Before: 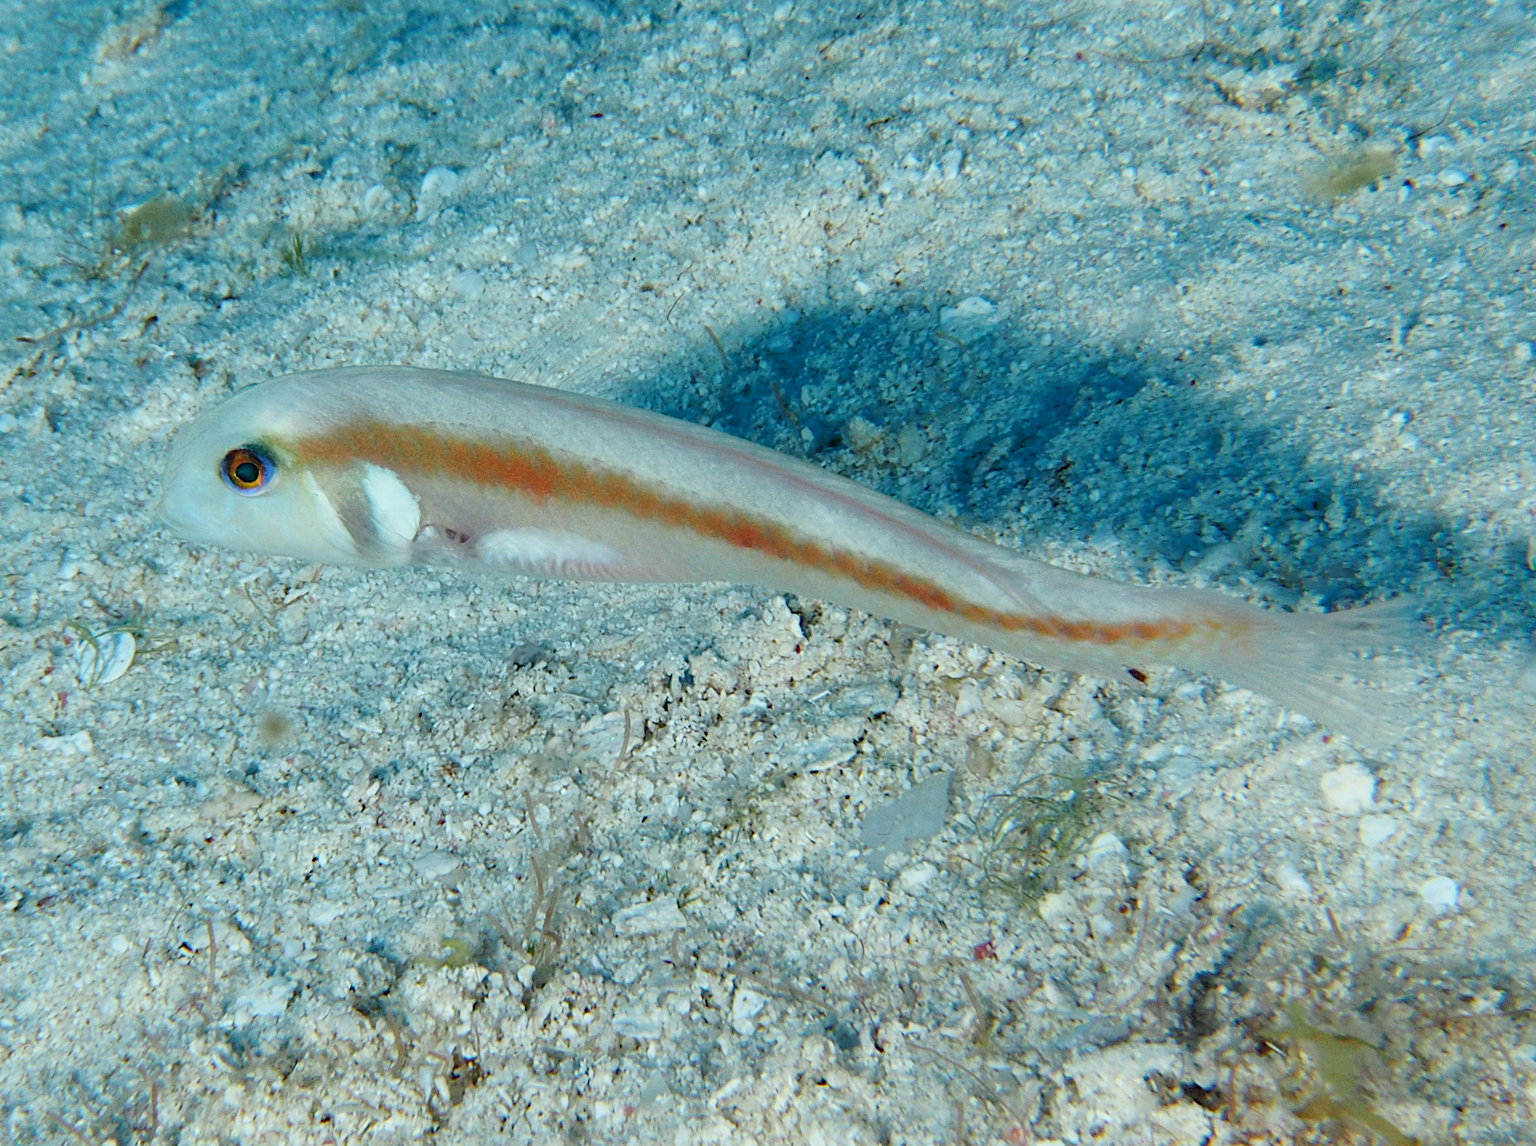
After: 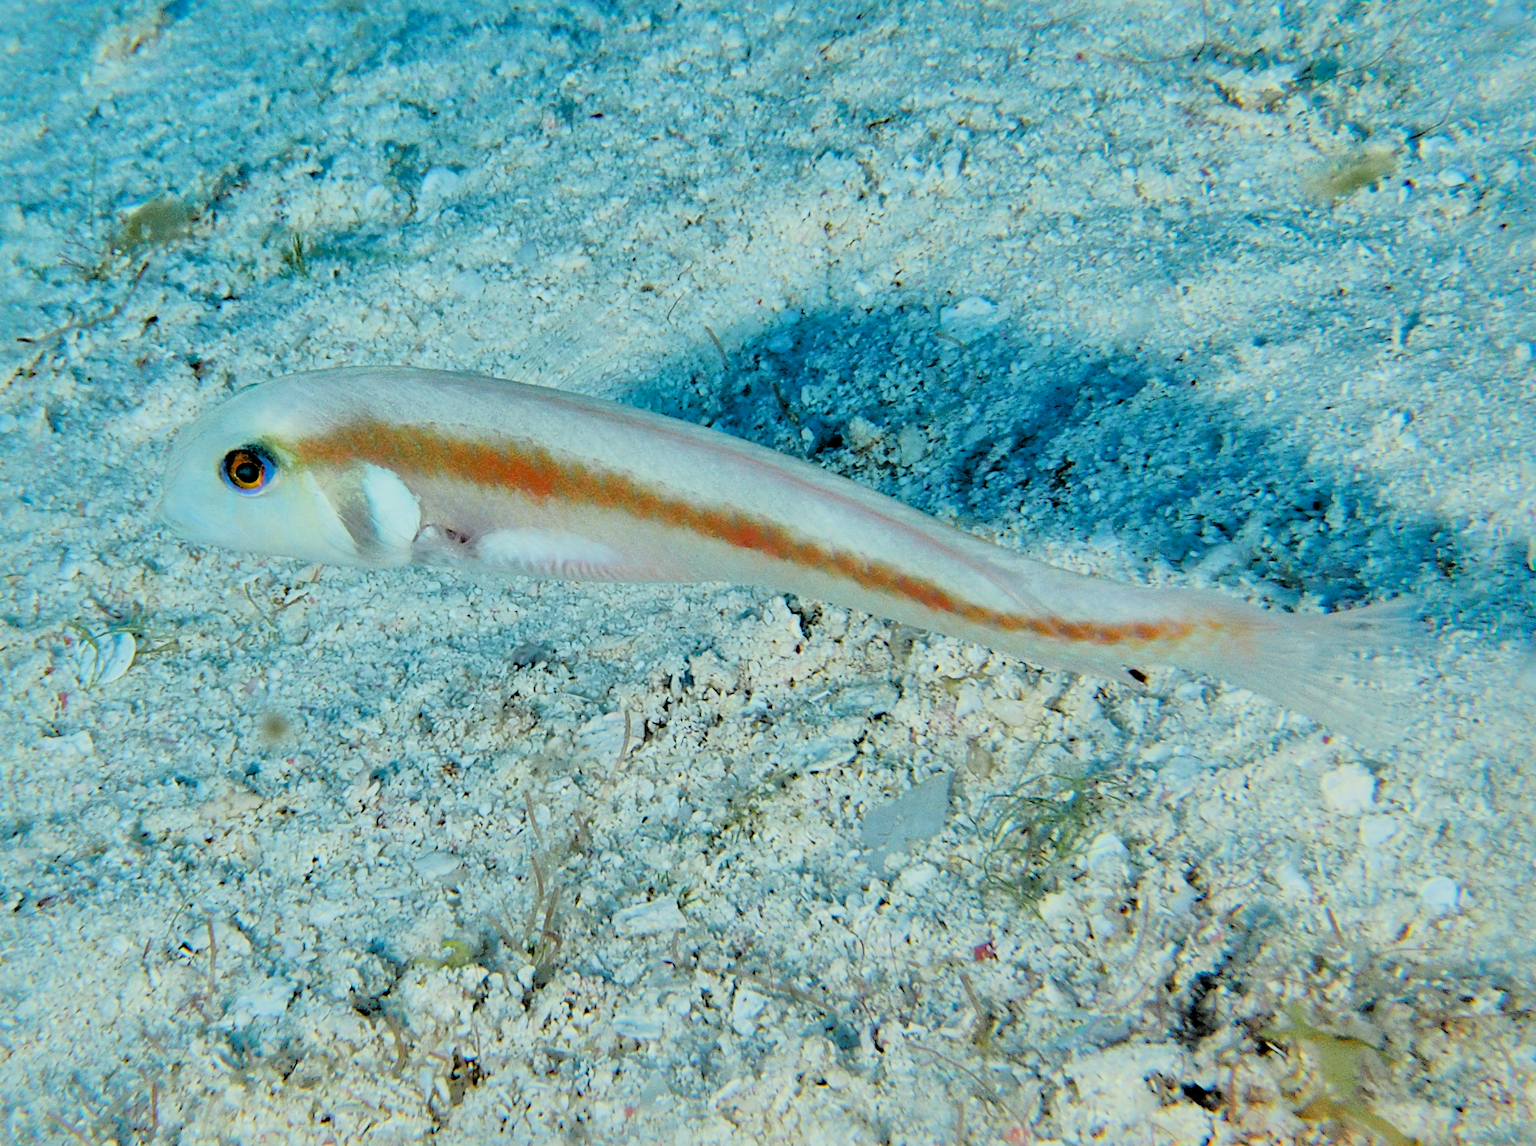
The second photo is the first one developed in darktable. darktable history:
shadows and highlights: shadows 39.5, highlights -59.71
tone equalizer: -7 EV 0.16 EV, -6 EV 0.631 EV, -5 EV 1.18 EV, -4 EV 1.32 EV, -3 EV 1.16 EV, -2 EV 0.6 EV, -1 EV 0.168 EV, edges refinement/feathering 500, mask exposure compensation -1.57 EV, preserve details no
exposure: black level correction 0.009, exposure -0.634 EV, compensate highlight preservation false
filmic rgb: middle gray luminance 8.75%, black relative exposure -6.33 EV, white relative exposure 2.72 EV, target black luminance 0%, hardness 4.76, latitude 73.53%, contrast 1.34, shadows ↔ highlights balance 9.4%, color science v6 (2022)
